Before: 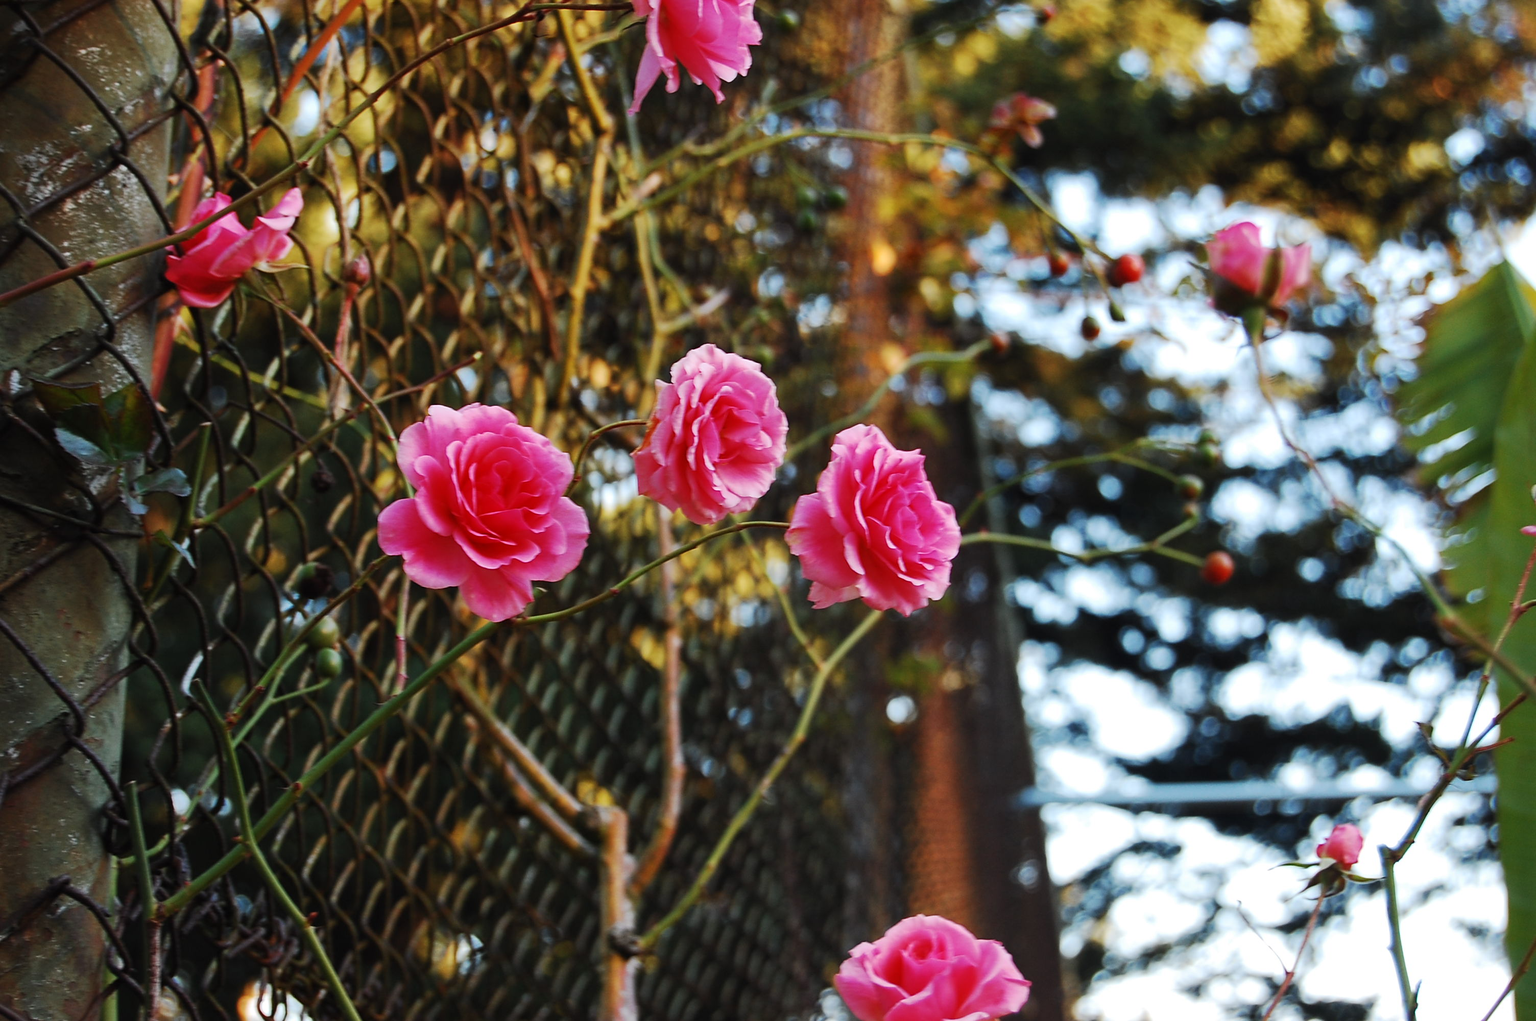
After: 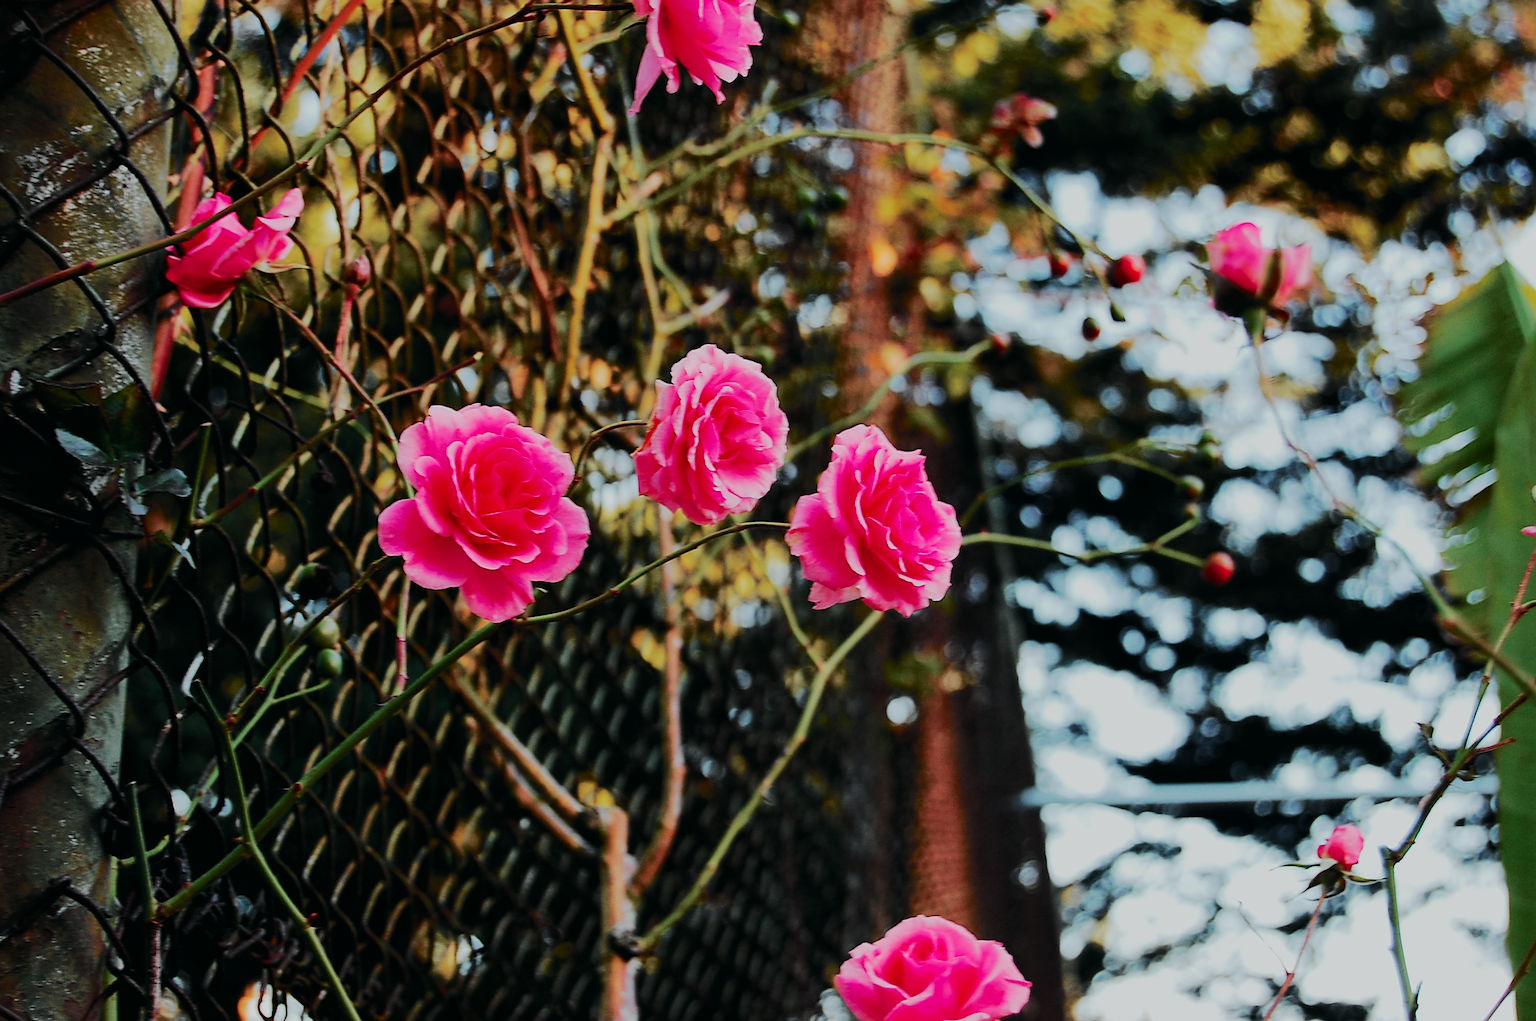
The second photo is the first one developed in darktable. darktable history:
tone curve: curves: ch0 [(0, 0.003) (0.211, 0.174) (0.482, 0.519) (0.843, 0.821) (0.992, 0.971)]; ch1 [(0, 0) (0.276, 0.206) (0.393, 0.364) (0.482, 0.477) (0.506, 0.5) (0.523, 0.523) (0.572, 0.592) (0.635, 0.665) (0.695, 0.759) (1, 1)]; ch2 [(0, 0) (0.438, 0.456) (0.498, 0.497) (0.536, 0.527) (0.562, 0.584) (0.619, 0.602) (0.698, 0.698) (1, 1)], color space Lab, independent channels, preserve colors none
sharpen: on, module defaults
filmic rgb: black relative exposure -7.65 EV, white relative exposure 4.56 EV, hardness 3.61, contrast 1.05
